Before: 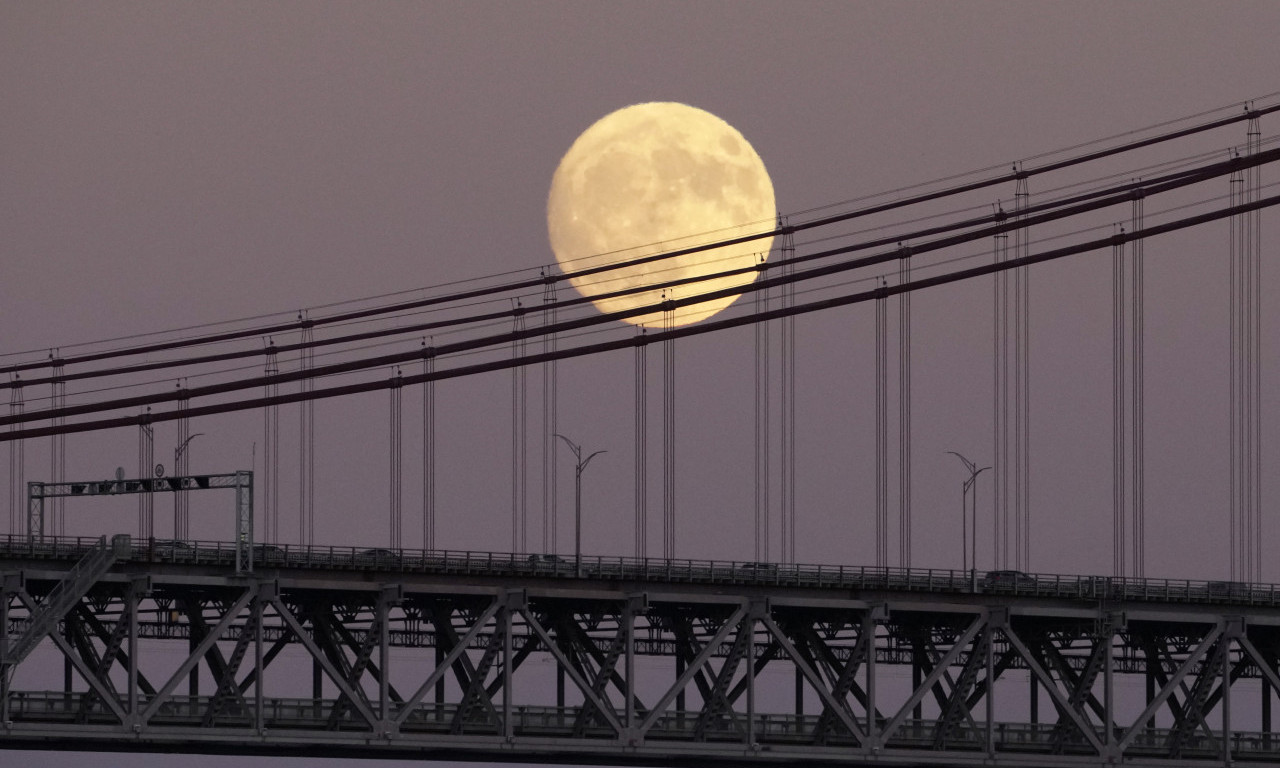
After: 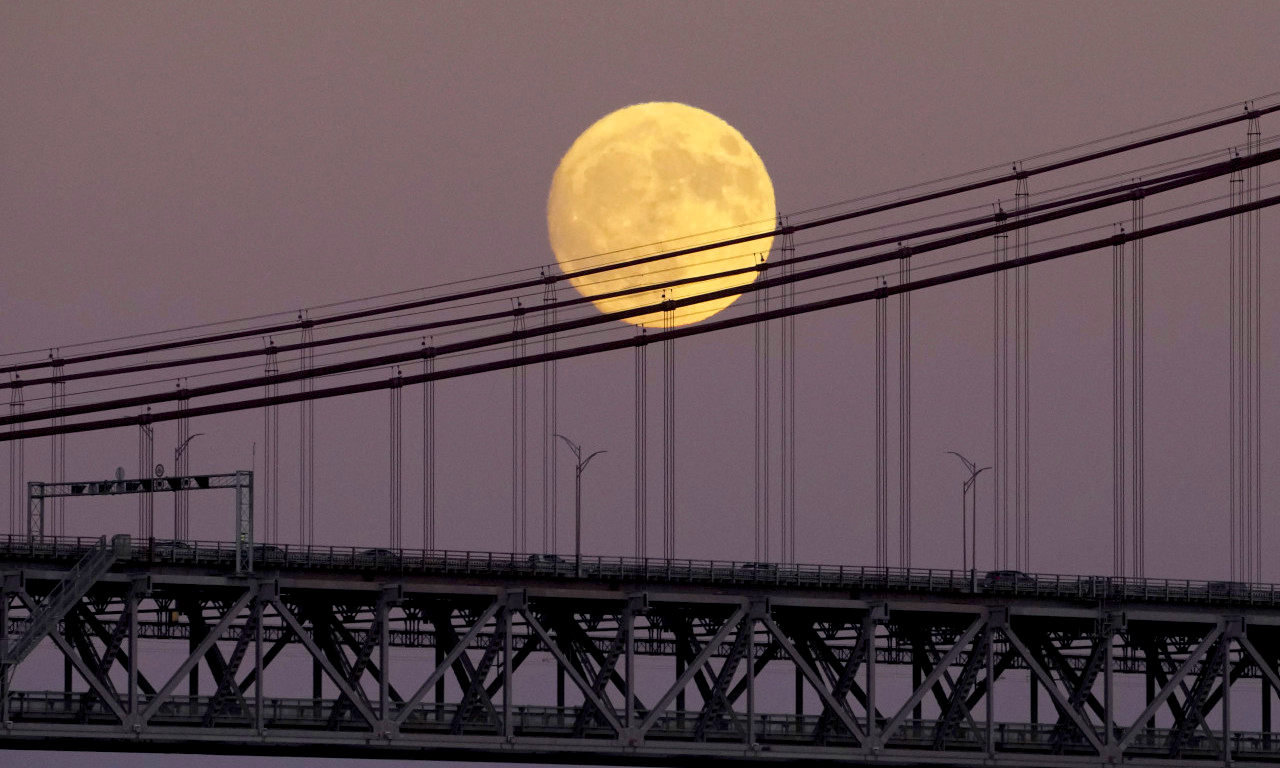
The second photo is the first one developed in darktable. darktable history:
color balance rgb: highlights gain › chroma 1.001%, highlights gain › hue 70.55°, global offset › luminance -0.508%, linear chroma grading › global chroma 9.136%, perceptual saturation grading › global saturation 19.296%, global vibrance 20%
